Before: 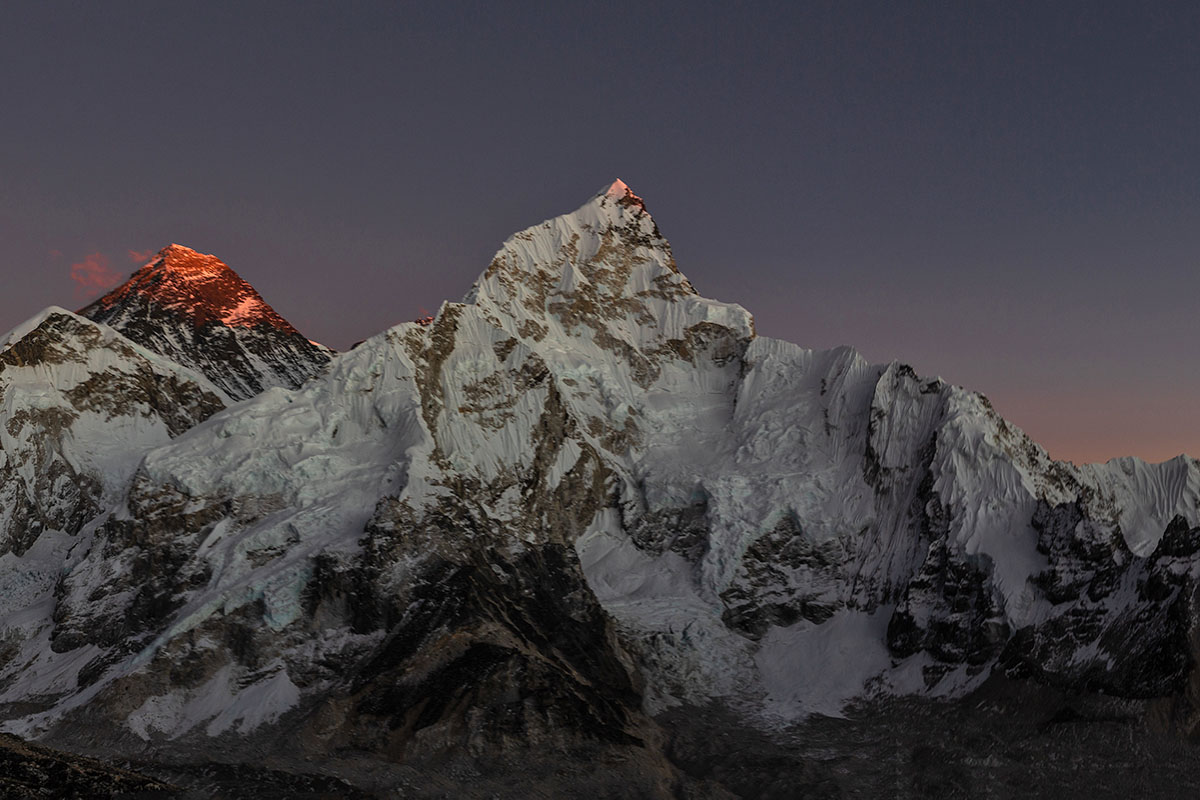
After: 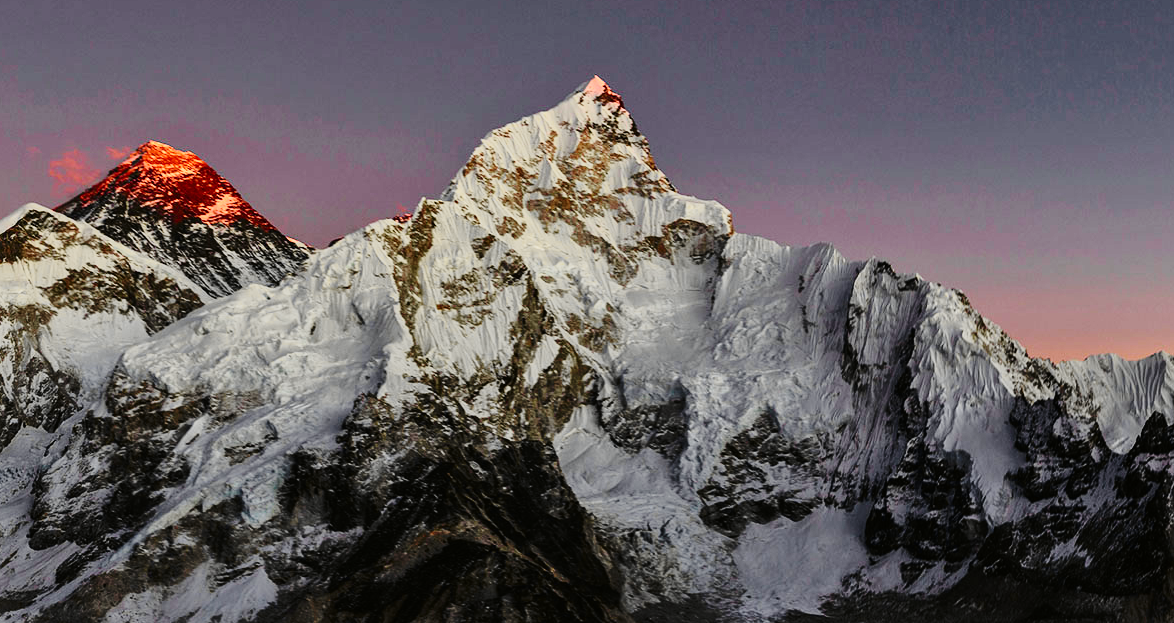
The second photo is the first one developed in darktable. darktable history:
shadows and highlights: shadows 32.07, highlights -32.57, soften with gaussian
tone equalizer: edges refinement/feathering 500, mask exposure compensation -1.57 EV, preserve details no
tone curve: curves: ch0 [(0, 0.006) (0.037, 0.022) (0.123, 0.105) (0.19, 0.173) (0.277, 0.279) (0.474, 0.517) (0.597, 0.662) (0.687, 0.774) (0.855, 0.891) (1, 0.982)]; ch1 [(0, 0) (0.243, 0.245) (0.422, 0.415) (0.493, 0.498) (0.508, 0.503) (0.531, 0.55) (0.551, 0.582) (0.626, 0.672) (0.694, 0.732) (1, 1)]; ch2 [(0, 0) (0.249, 0.216) (0.356, 0.329) (0.424, 0.442) (0.476, 0.477) (0.498, 0.503) (0.517, 0.524) (0.532, 0.547) (0.562, 0.592) (0.614, 0.657) (0.706, 0.748) (0.808, 0.809) (0.991, 0.968)], color space Lab, independent channels, preserve colors none
crop and rotate: left 1.896%, top 12.877%, right 0.206%, bottom 9.139%
exposure: exposure -0.069 EV, compensate exposure bias true, compensate highlight preservation false
base curve: curves: ch0 [(0, 0) (0.028, 0.03) (0.121, 0.232) (0.46, 0.748) (0.859, 0.968) (1, 1)], preserve colors none
